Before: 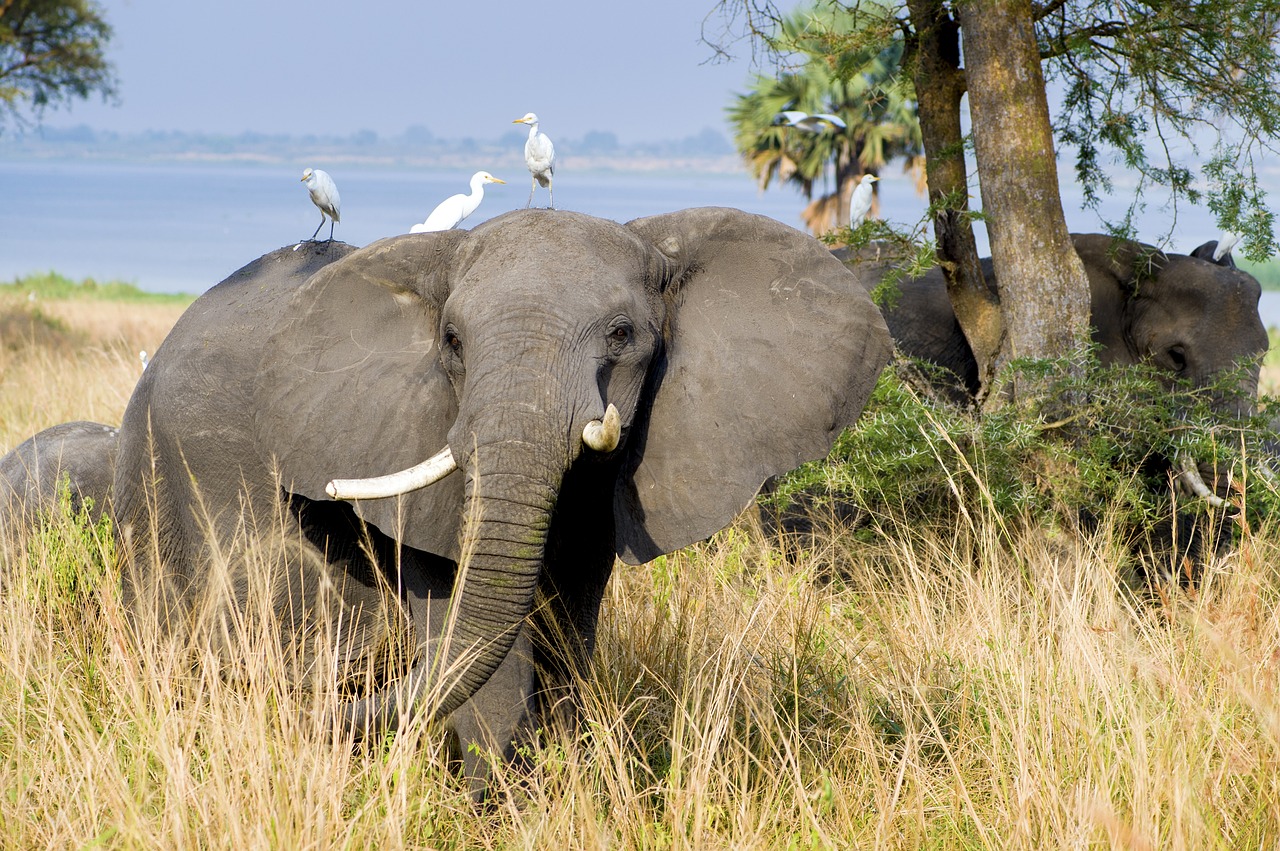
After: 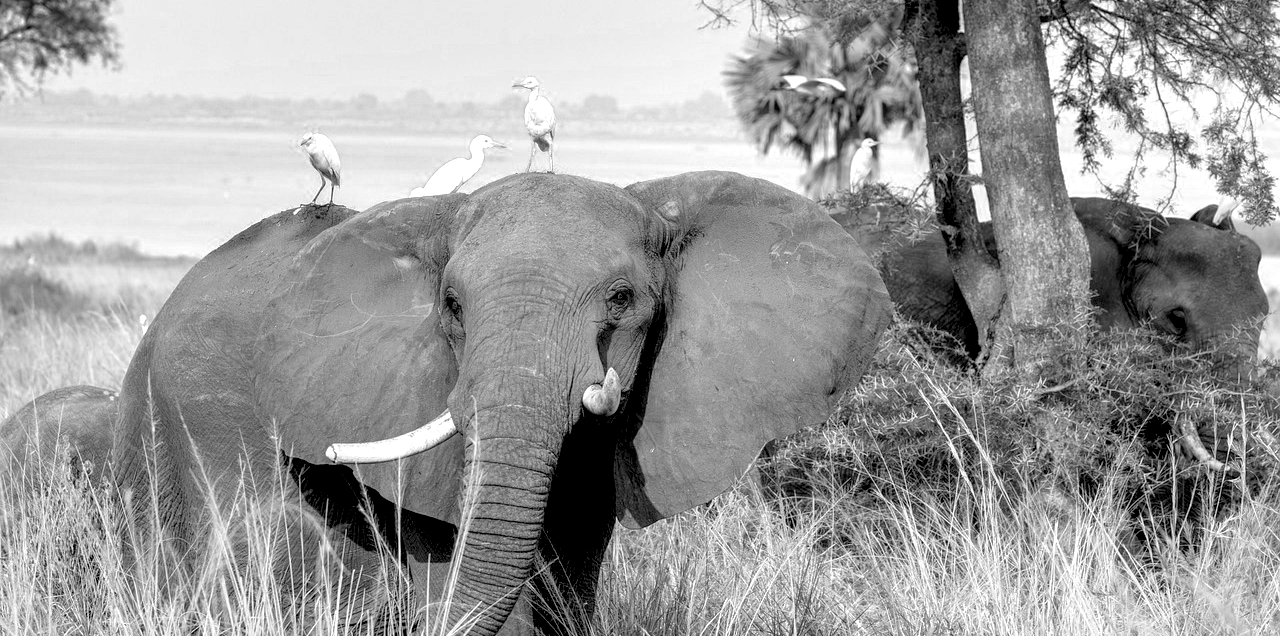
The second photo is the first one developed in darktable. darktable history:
crop: top 4.322%, bottom 20.883%
contrast brightness saturation: saturation -0.023
tone curve: curves: ch0 [(0, 0) (0.004, 0.008) (0.077, 0.156) (0.169, 0.29) (0.774, 0.774) (1, 1)], preserve colors none
local contrast: highlights 60%, shadows 61%, detail 160%
color zones: curves: ch0 [(0, 0.613) (0.01, 0.613) (0.245, 0.448) (0.498, 0.529) (0.642, 0.665) (0.879, 0.777) (0.99, 0.613)]; ch1 [(0, 0) (0.143, 0) (0.286, 0) (0.429, 0) (0.571, 0) (0.714, 0) (0.857, 0)]
